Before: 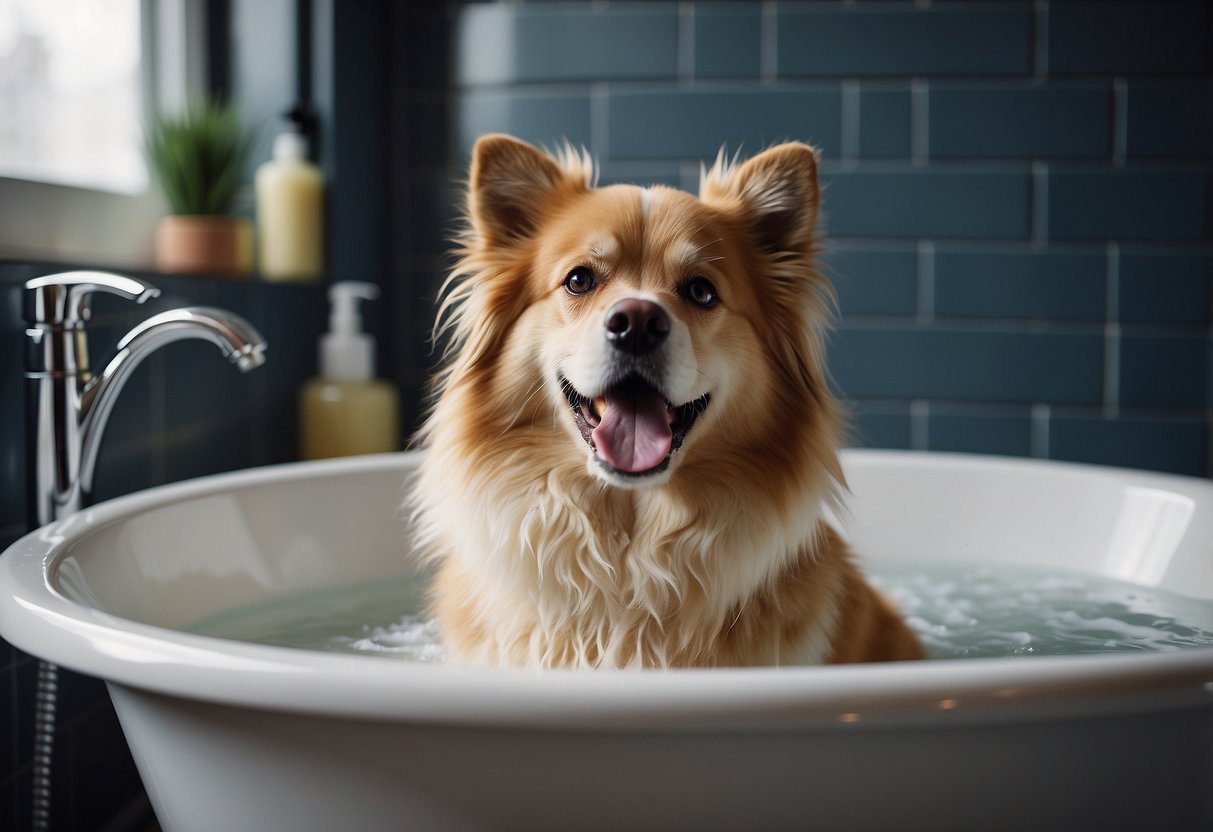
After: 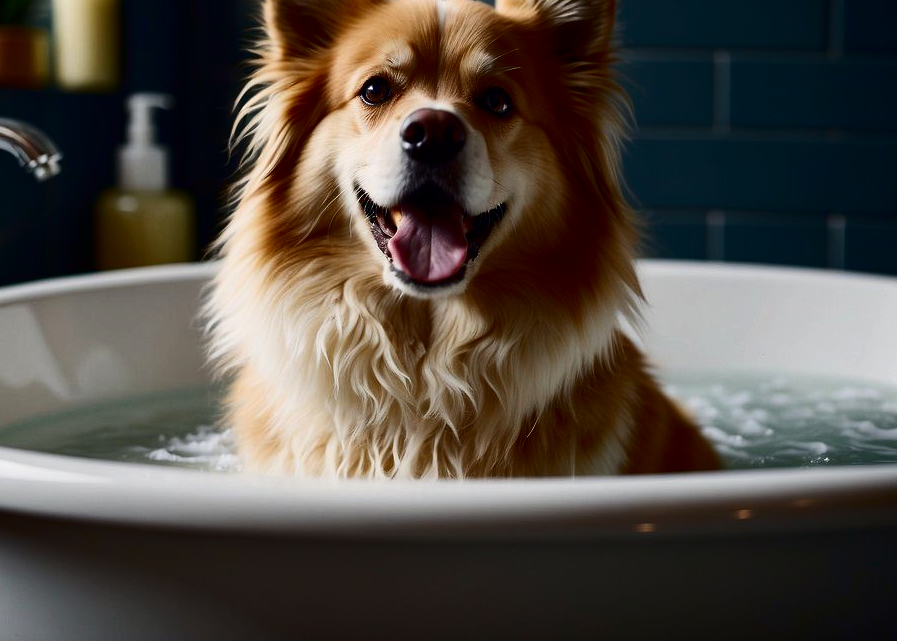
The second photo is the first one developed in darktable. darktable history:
crop: left 16.871%, top 22.857%, right 9.116%
contrast brightness saturation: contrast 0.24, brightness -0.24, saturation 0.14
